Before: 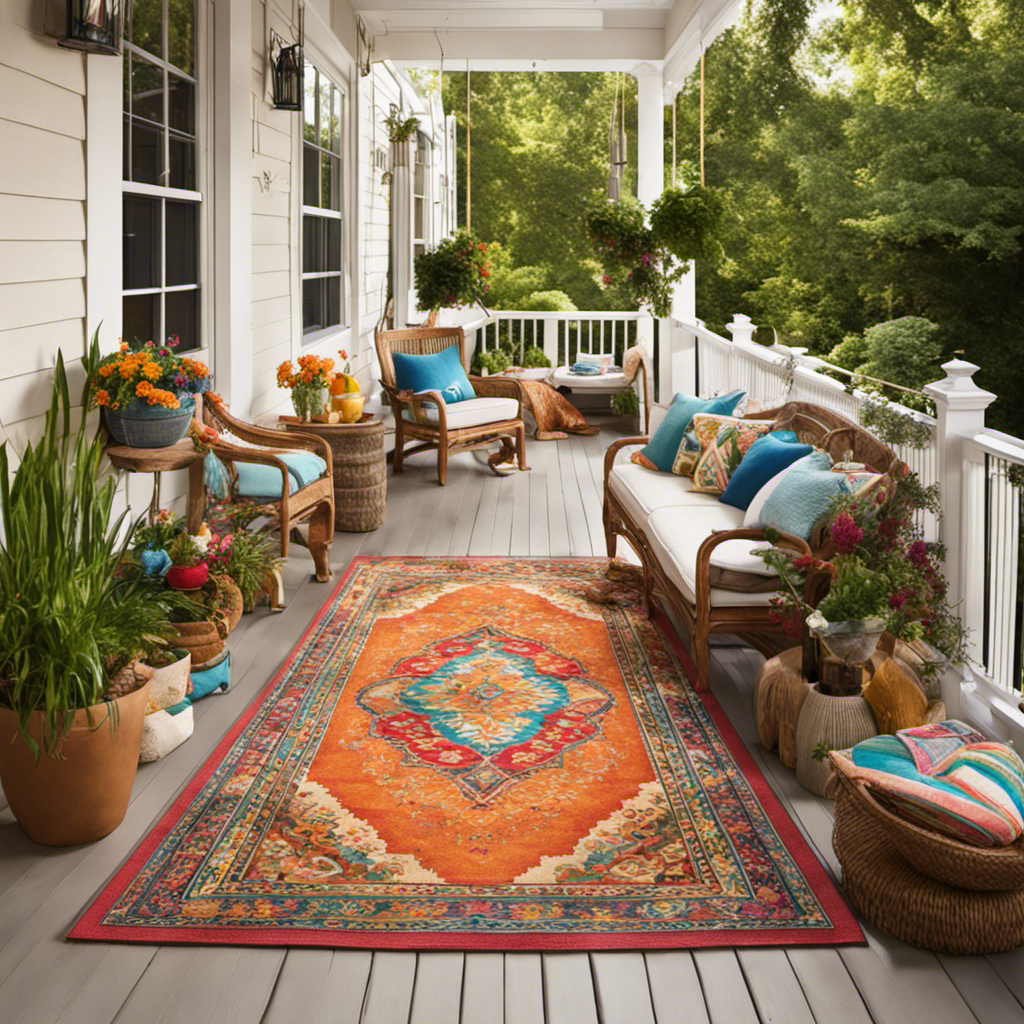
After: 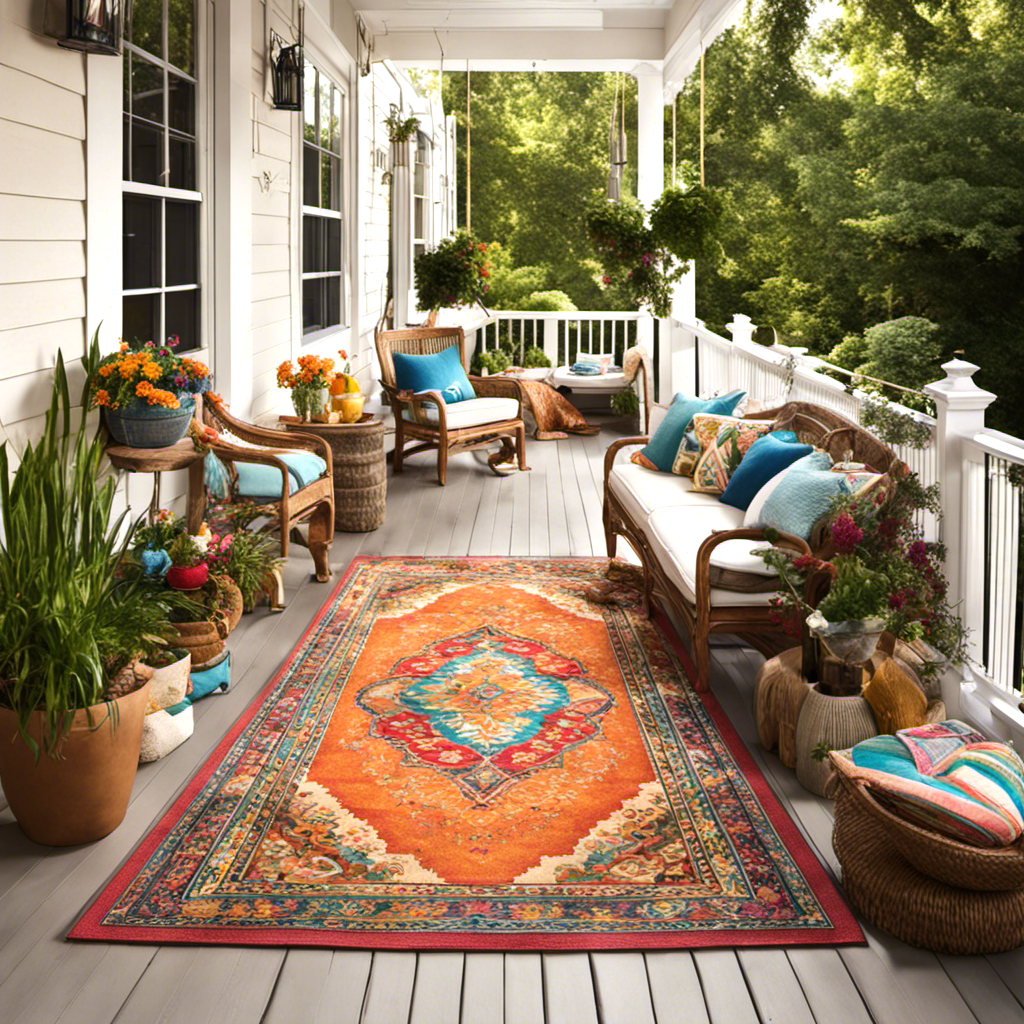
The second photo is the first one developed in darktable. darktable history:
tone equalizer: -8 EV -0.445 EV, -7 EV -0.354 EV, -6 EV -0.361 EV, -5 EV -0.247 EV, -3 EV 0.21 EV, -2 EV 0.326 EV, -1 EV 0.391 EV, +0 EV 0.419 EV, edges refinement/feathering 500, mask exposure compensation -1.57 EV, preserve details no
